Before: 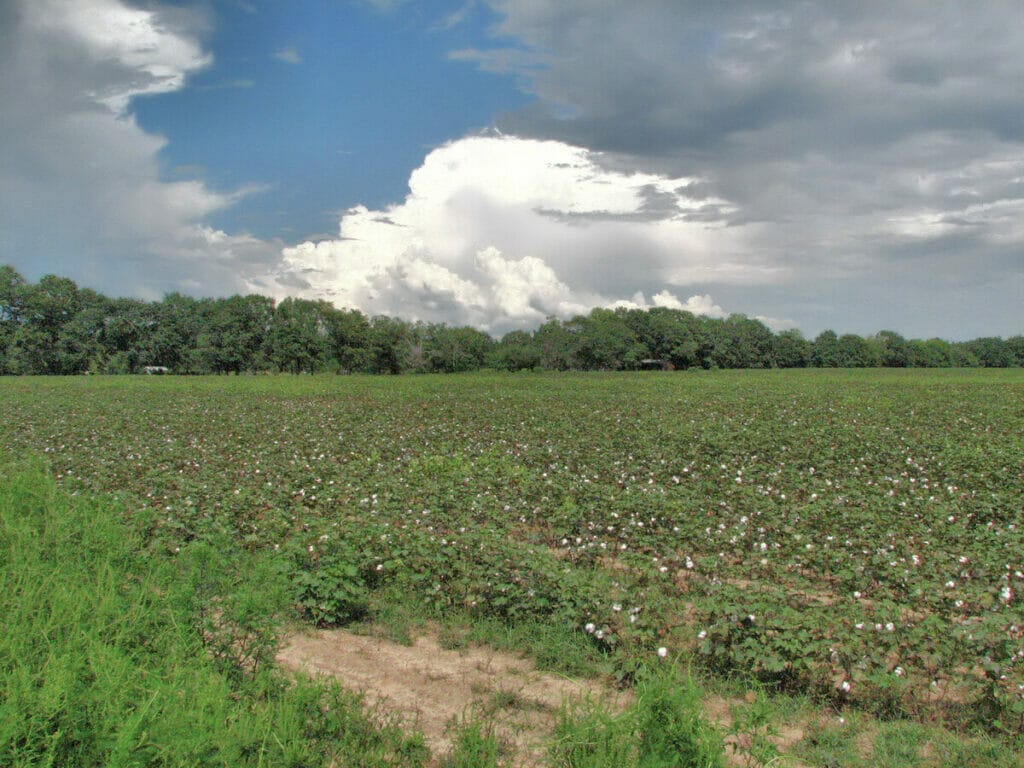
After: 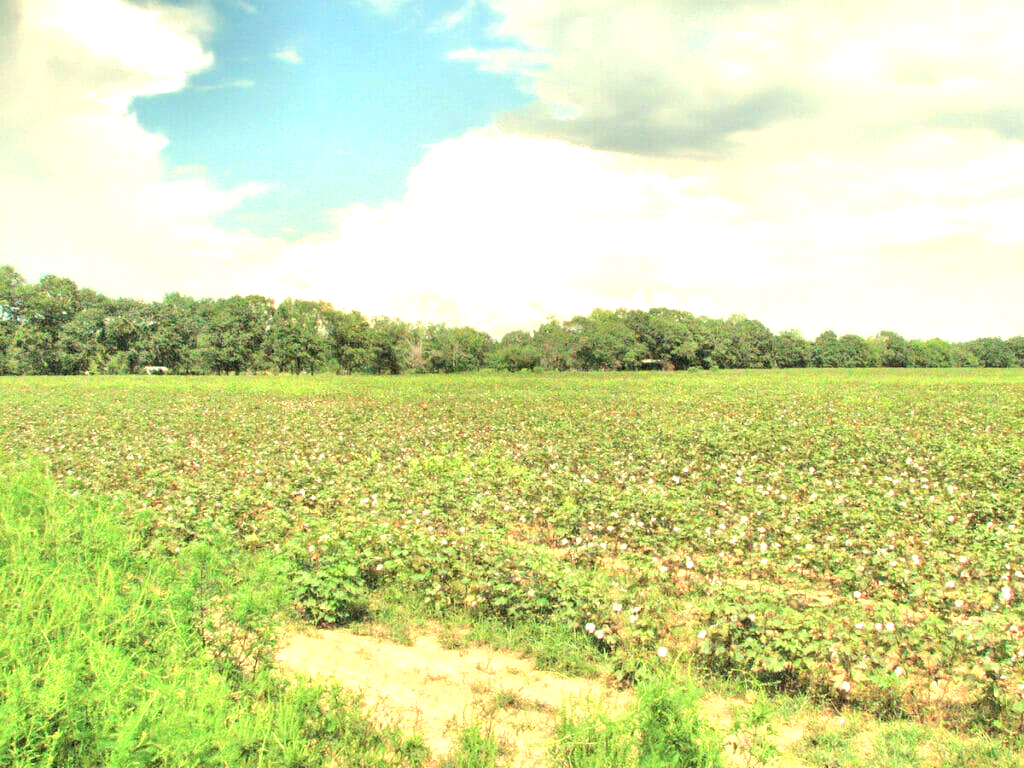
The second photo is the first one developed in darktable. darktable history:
white balance: red 1.08, blue 0.791
exposure: black level correction 0, exposure 1.9 EV, compensate highlight preservation false
